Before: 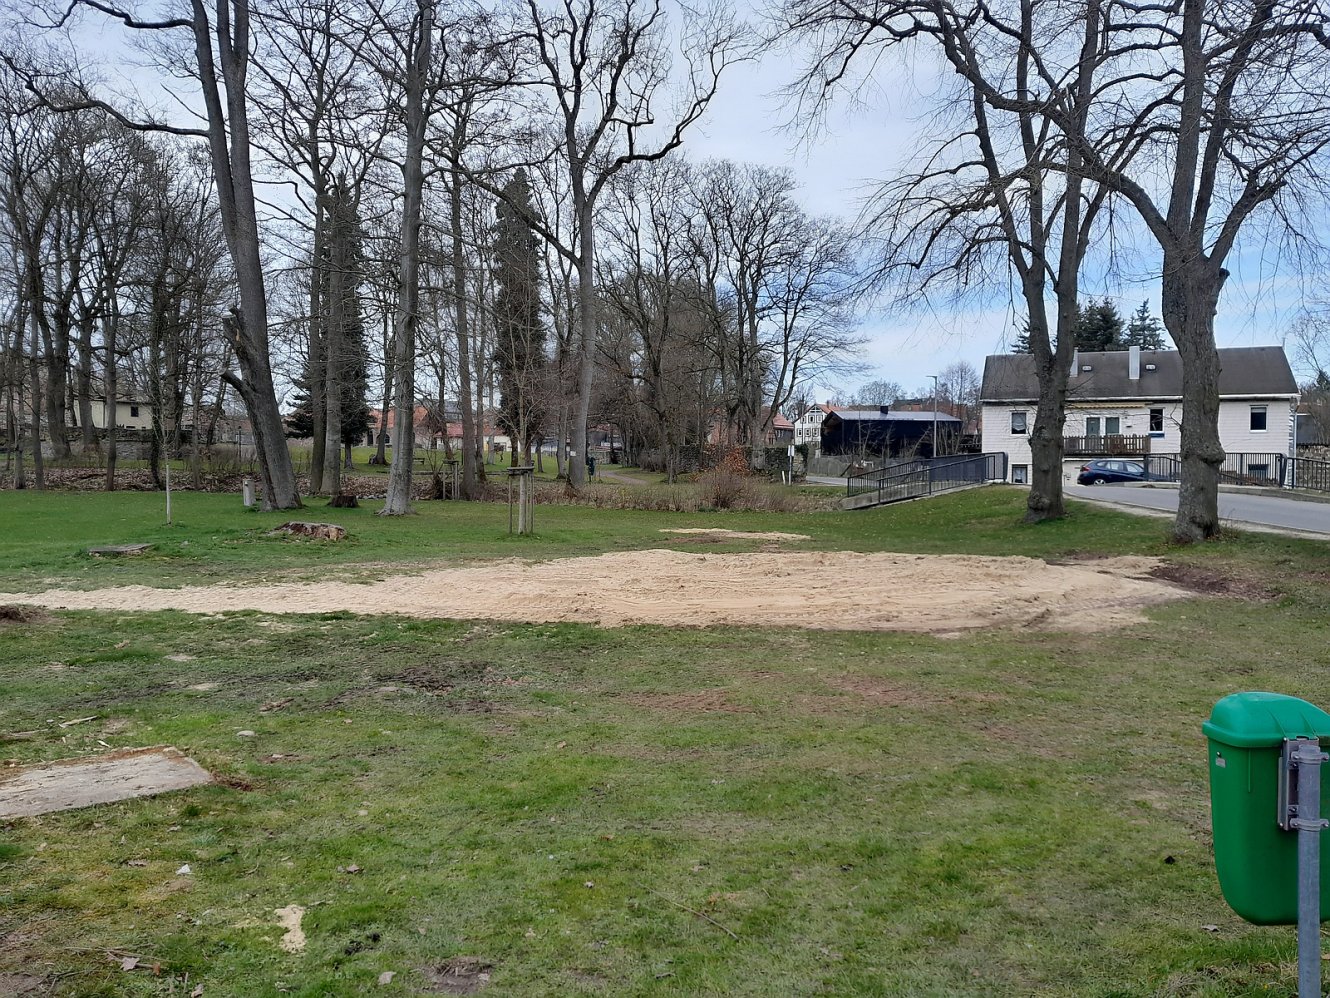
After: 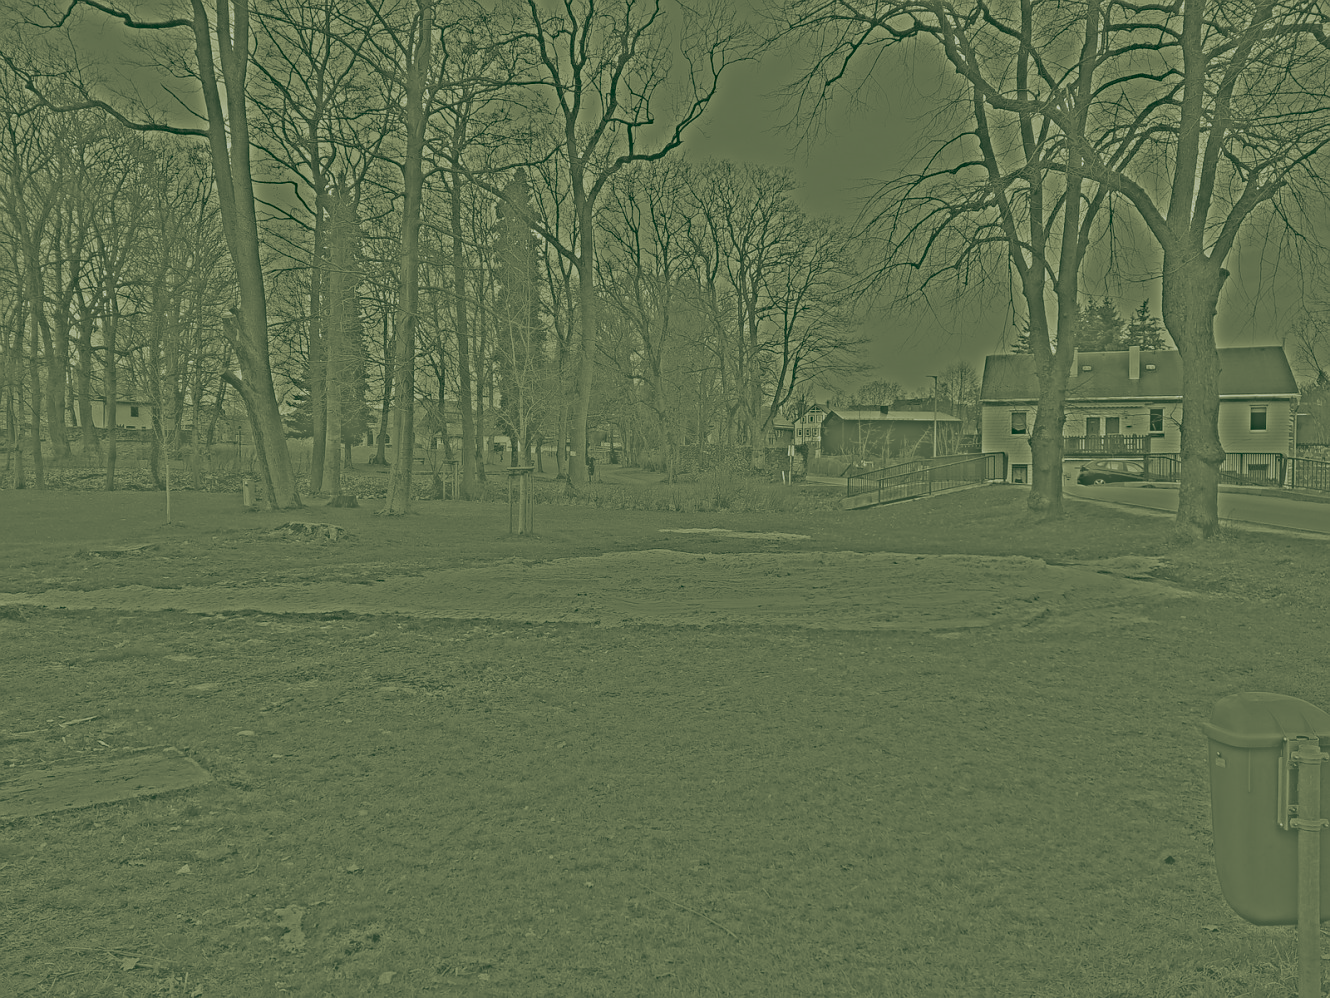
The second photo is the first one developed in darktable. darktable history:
contrast brightness saturation: saturation 0.5
highpass: sharpness 25.84%, contrast boost 14.94%
rgb curve: curves: ch0 [(0.123, 0.061) (0.995, 0.887)]; ch1 [(0.06, 0.116) (1, 0.906)]; ch2 [(0, 0) (0.824, 0.69) (1, 1)], mode RGB, independent channels, compensate middle gray true
